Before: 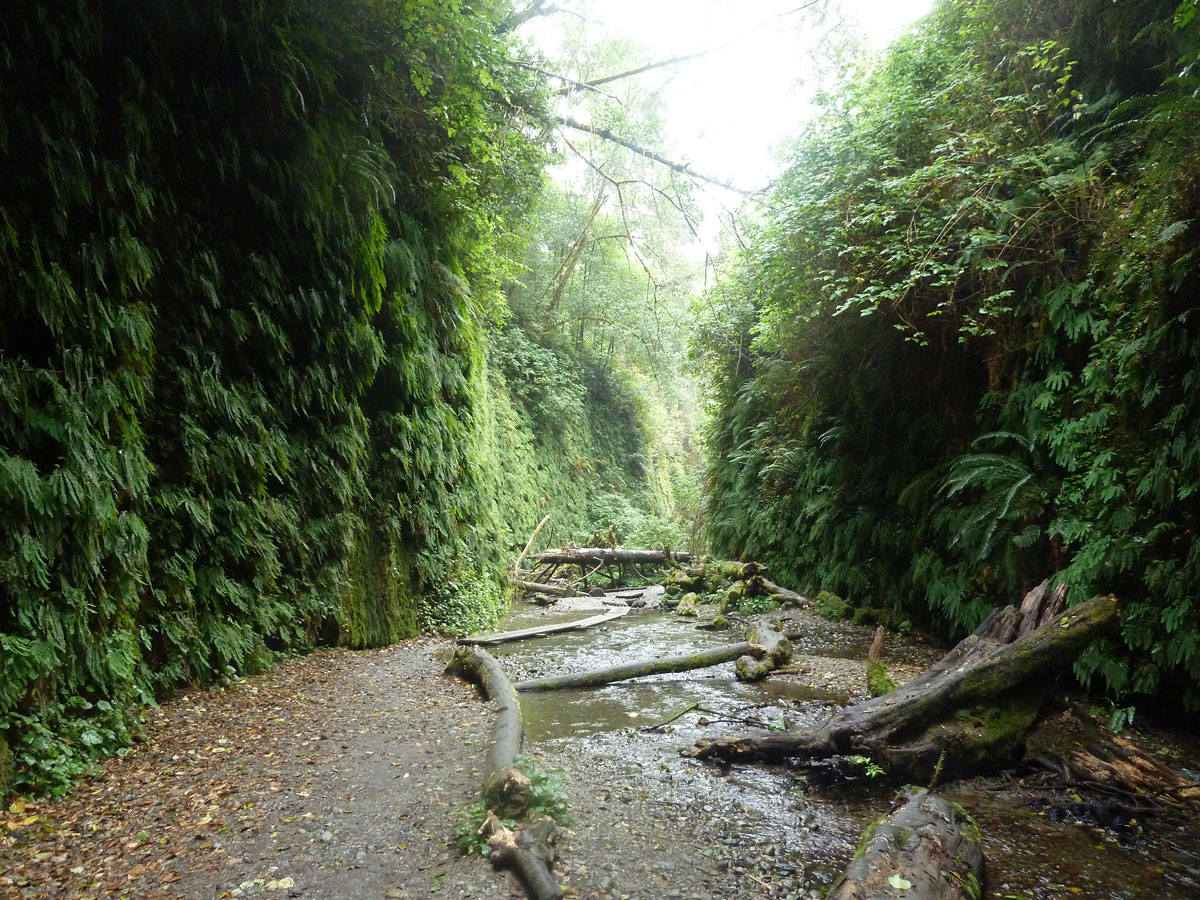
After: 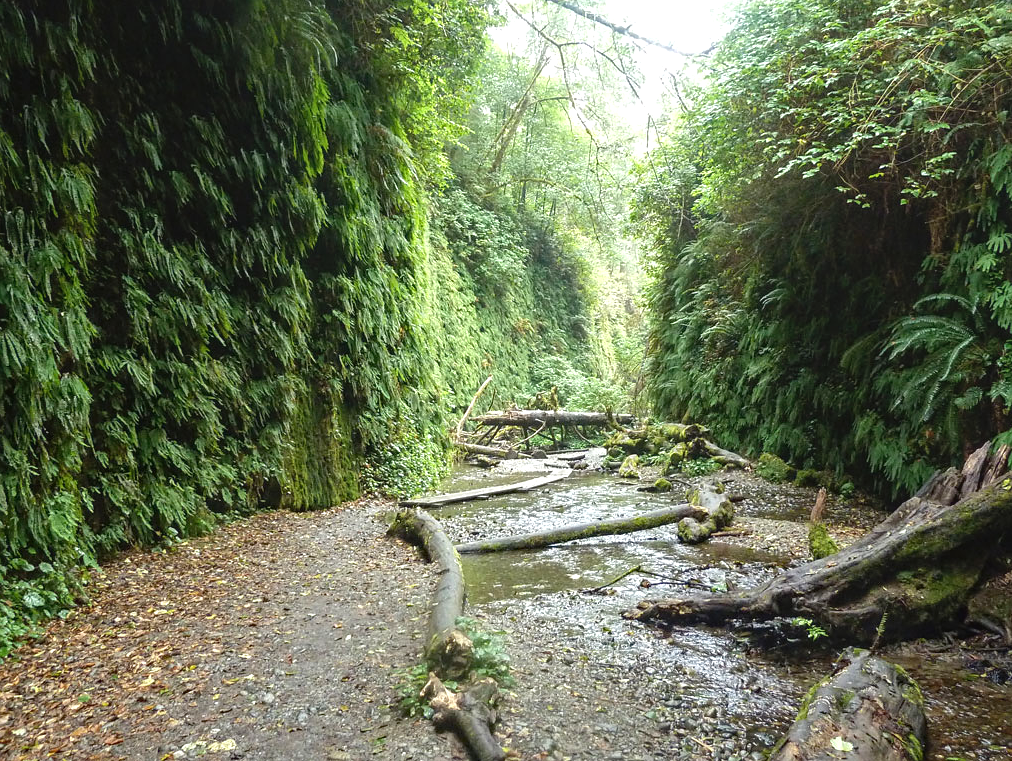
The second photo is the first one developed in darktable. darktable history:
crop and rotate: left 4.896%, top 15.376%, right 10.689%
tone equalizer: edges refinement/feathering 500, mask exposure compensation -1.57 EV, preserve details guided filter
exposure: black level correction 0.001, exposure 0.498 EV, compensate highlight preservation false
haze removal: compatibility mode true, adaptive false
local contrast: on, module defaults
contrast brightness saturation: contrast -0.105
sharpen: amount 0.2
